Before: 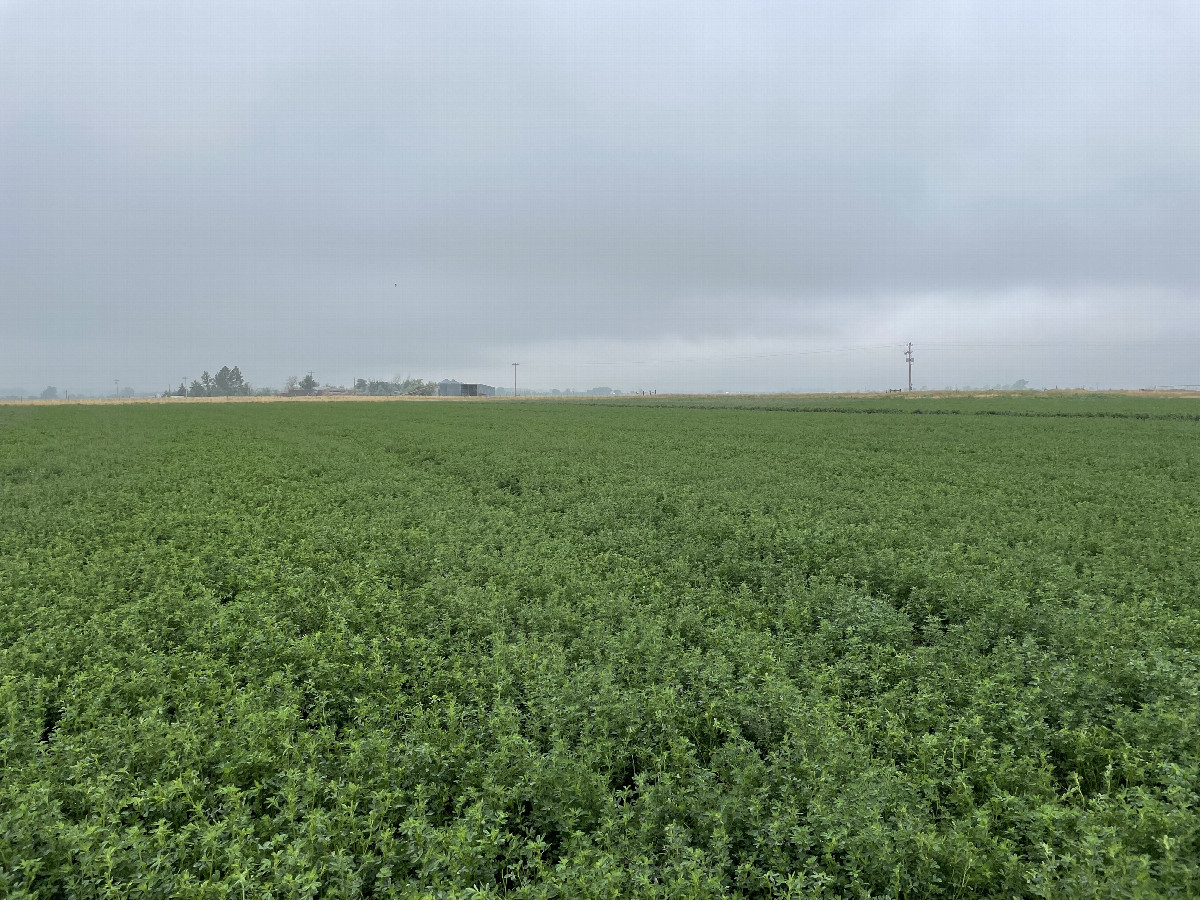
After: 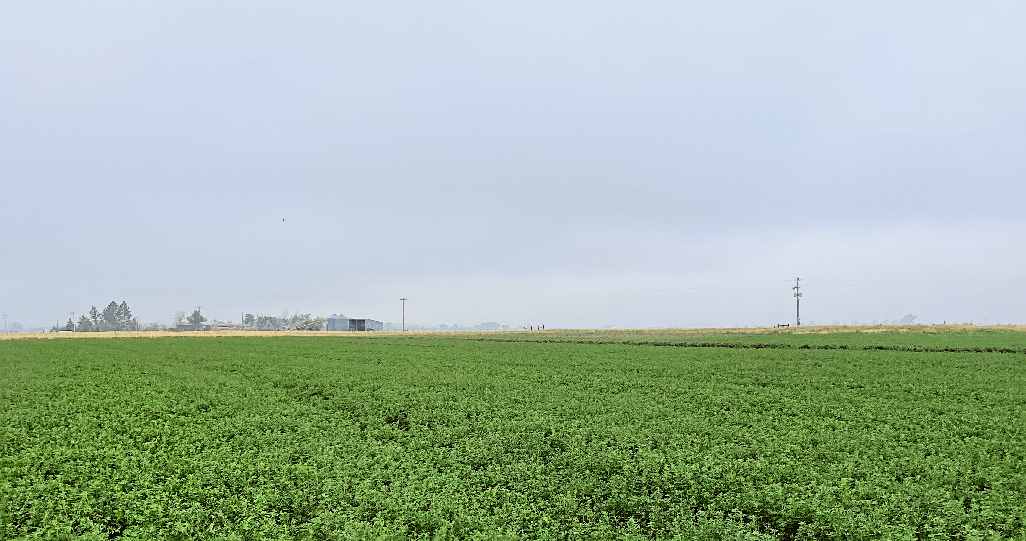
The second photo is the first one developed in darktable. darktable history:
tone curve: curves: ch0 [(0, 0) (0.091, 0.075) (0.389, 0.441) (0.696, 0.808) (0.844, 0.908) (0.909, 0.942) (1, 0.973)]; ch1 [(0, 0) (0.437, 0.404) (0.48, 0.486) (0.5, 0.5) (0.529, 0.556) (0.58, 0.606) (0.616, 0.654) (1, 1)]; ch2 [(0, 0) (0.442, 0.415) (0.5, 0.5) (0.535, 0.567) (0.585, 0.632) (1, 1)], color space Lab, independent channels, preserve colors none
crop and rotate: left 9.384%, top 7.315%, right 5.034%, bottom 32.512%
filmic rgb: black relative exposure -5.01 EV, white relative exposure 3.99 EV, hardness 2.89, contrast 1.183, highlights saturation mix -28.63%
sharpen: on, module defaults
